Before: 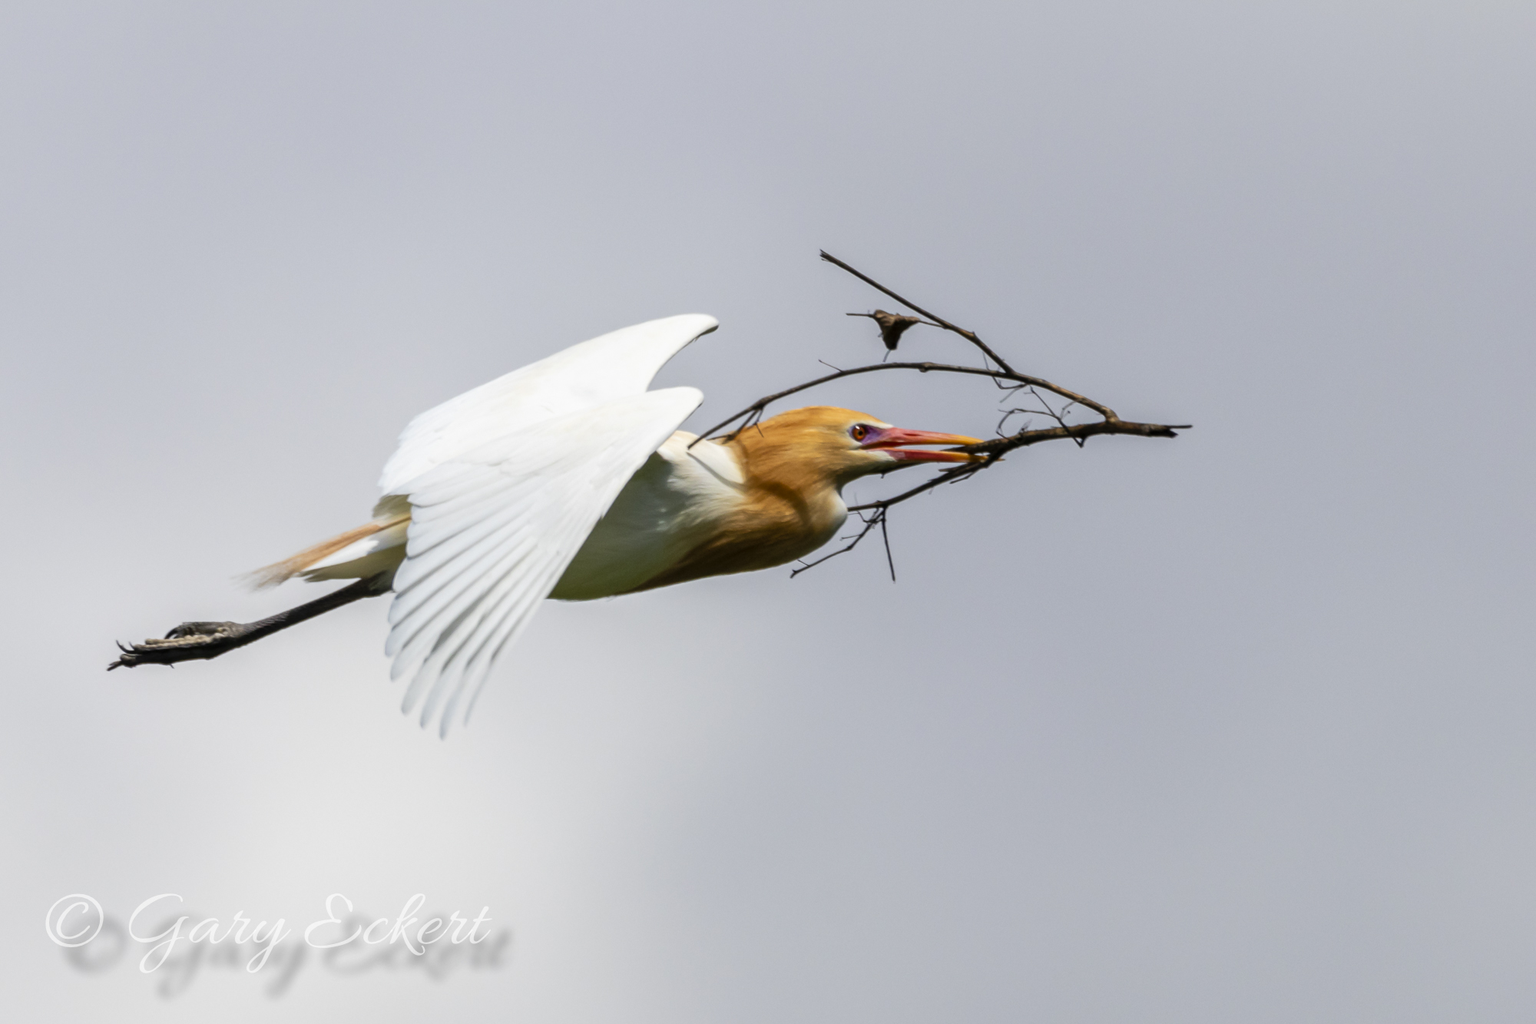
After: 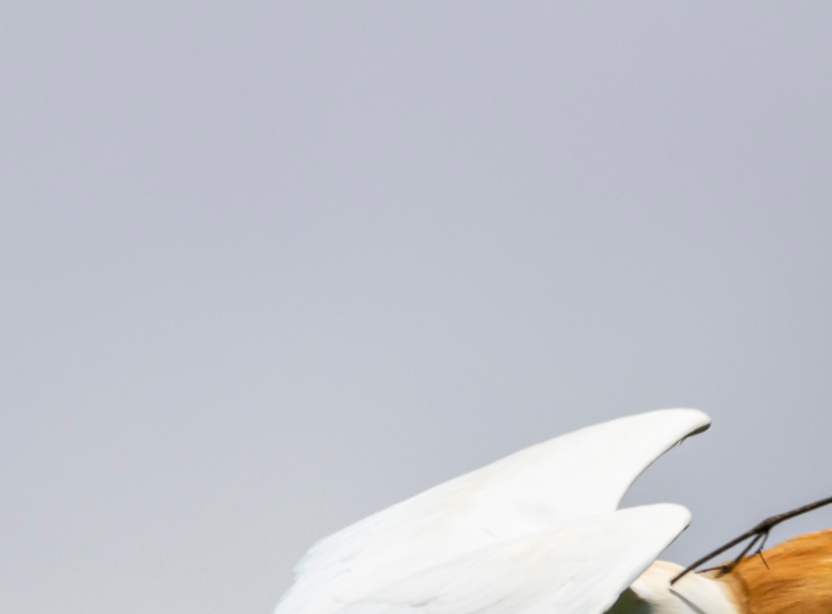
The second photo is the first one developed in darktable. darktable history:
crop and rotate: left 11.294%, top 0.05%, right 47.085%, bottom 53.835%
